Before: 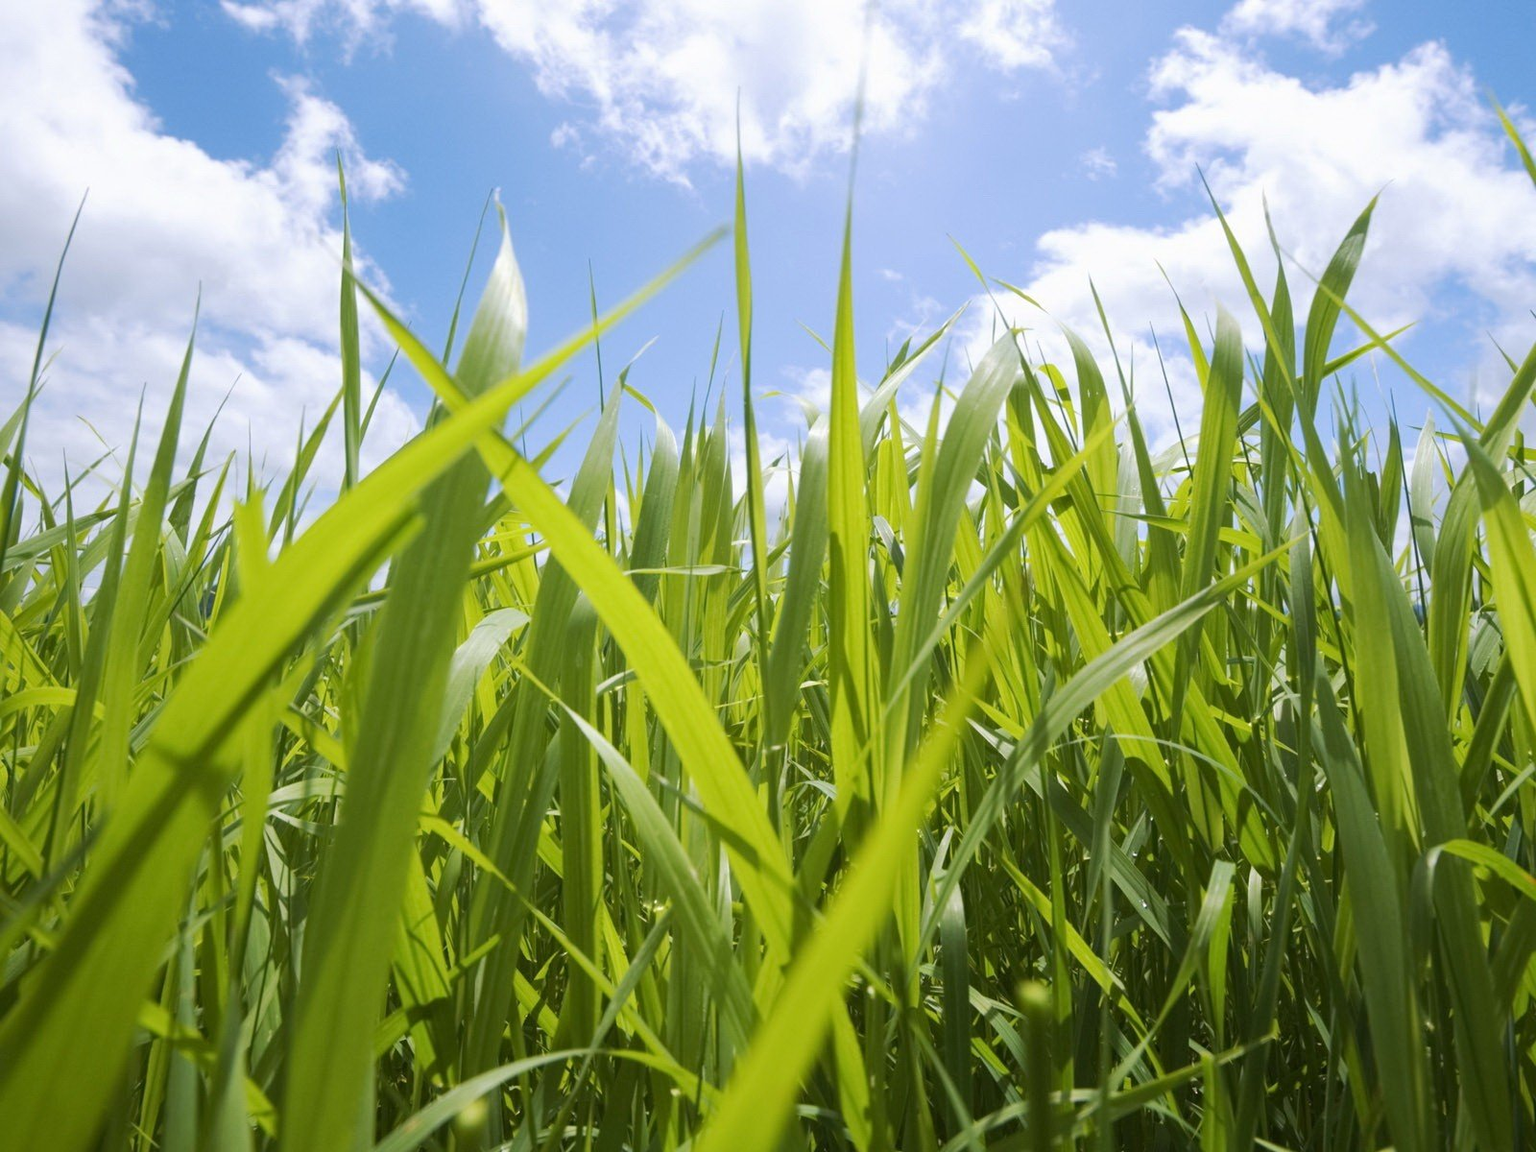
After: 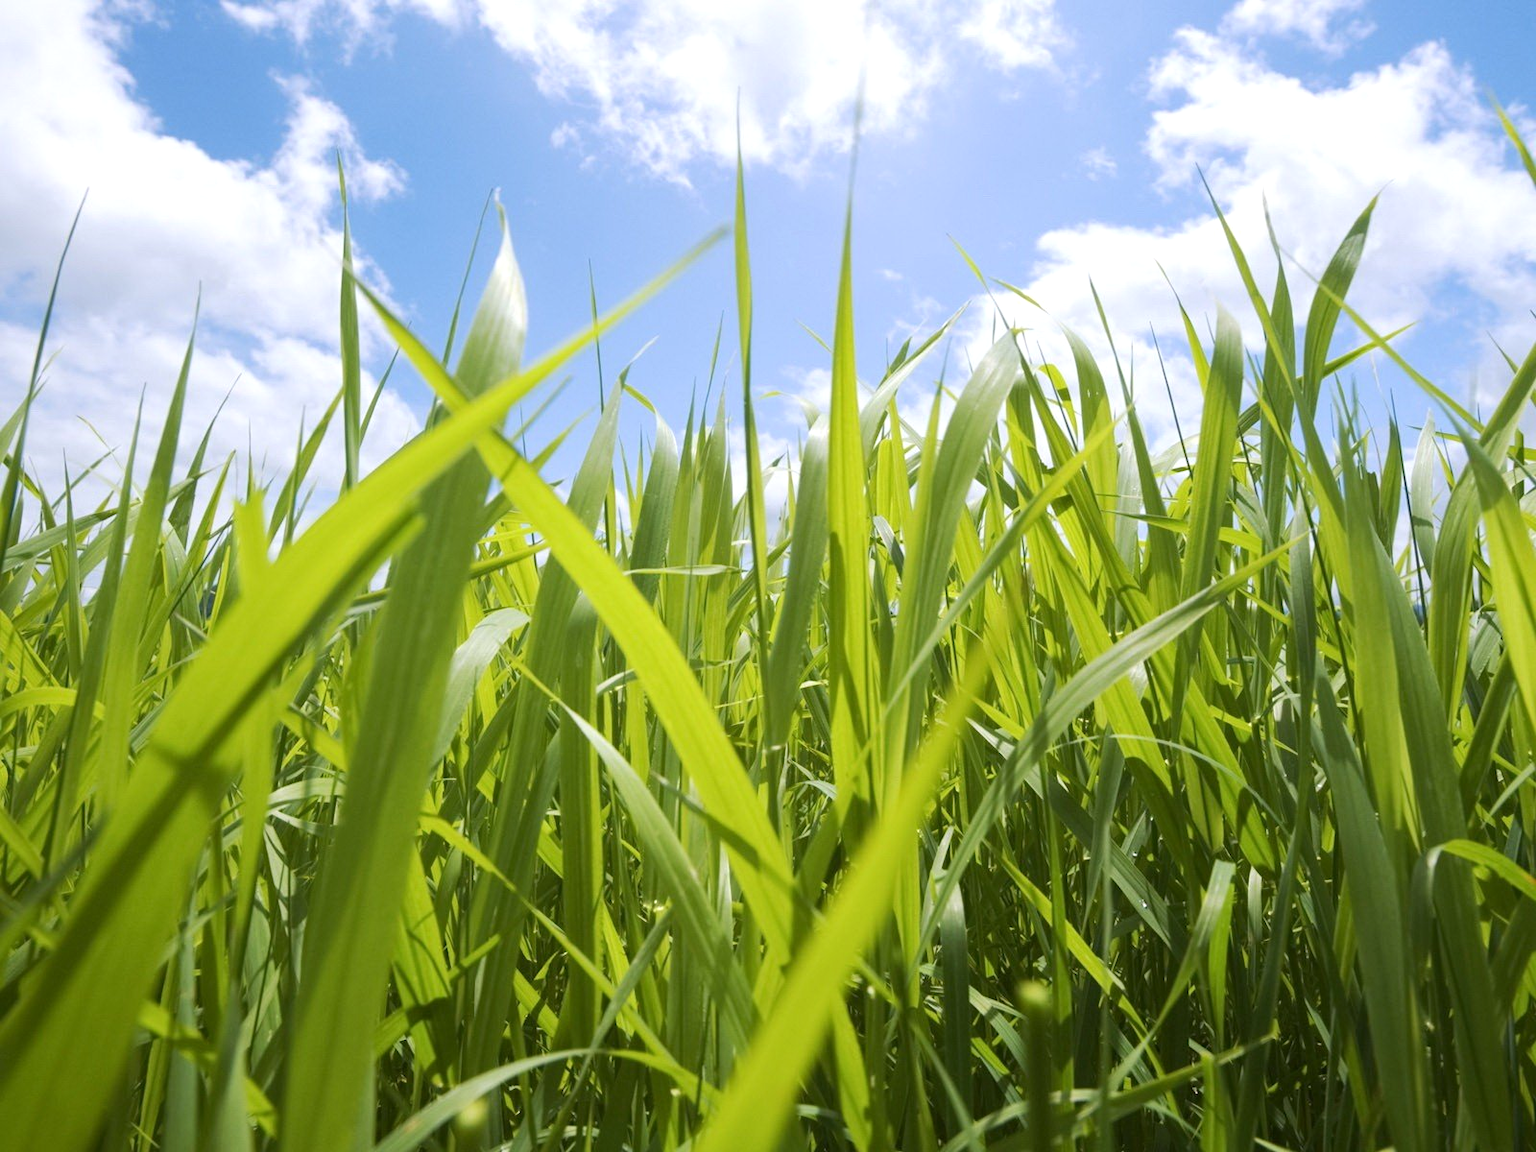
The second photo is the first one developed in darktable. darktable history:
contrast brightness saturation: contrast 0.073
exposure: exposure 0.134 EV, compensate highlight preservation false
